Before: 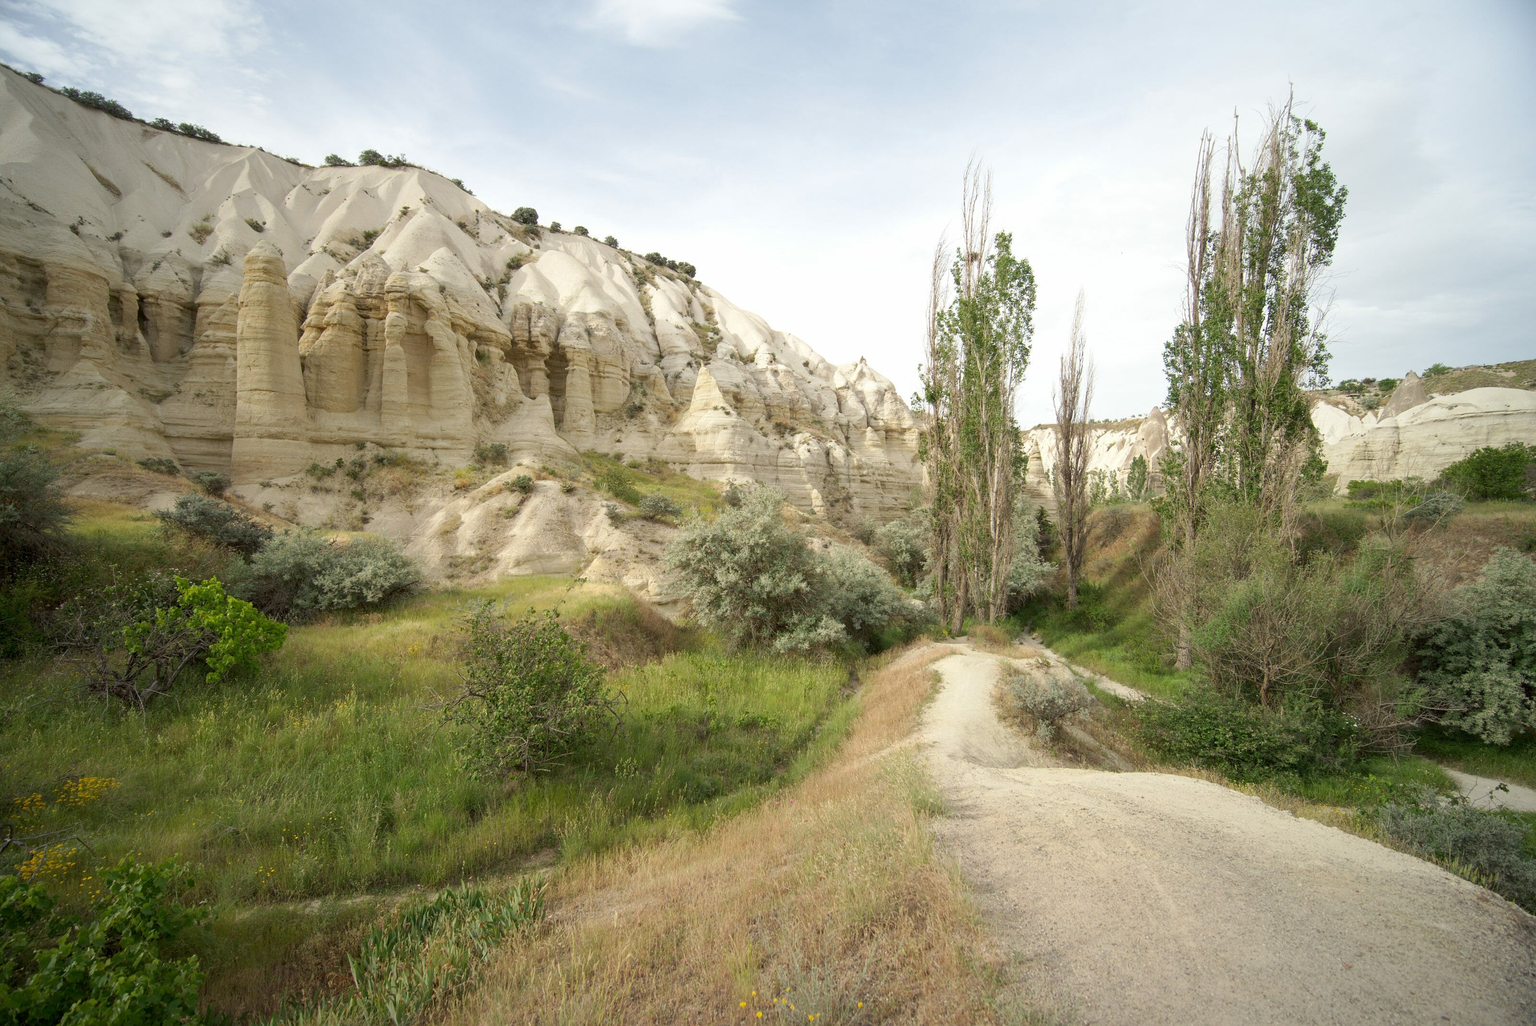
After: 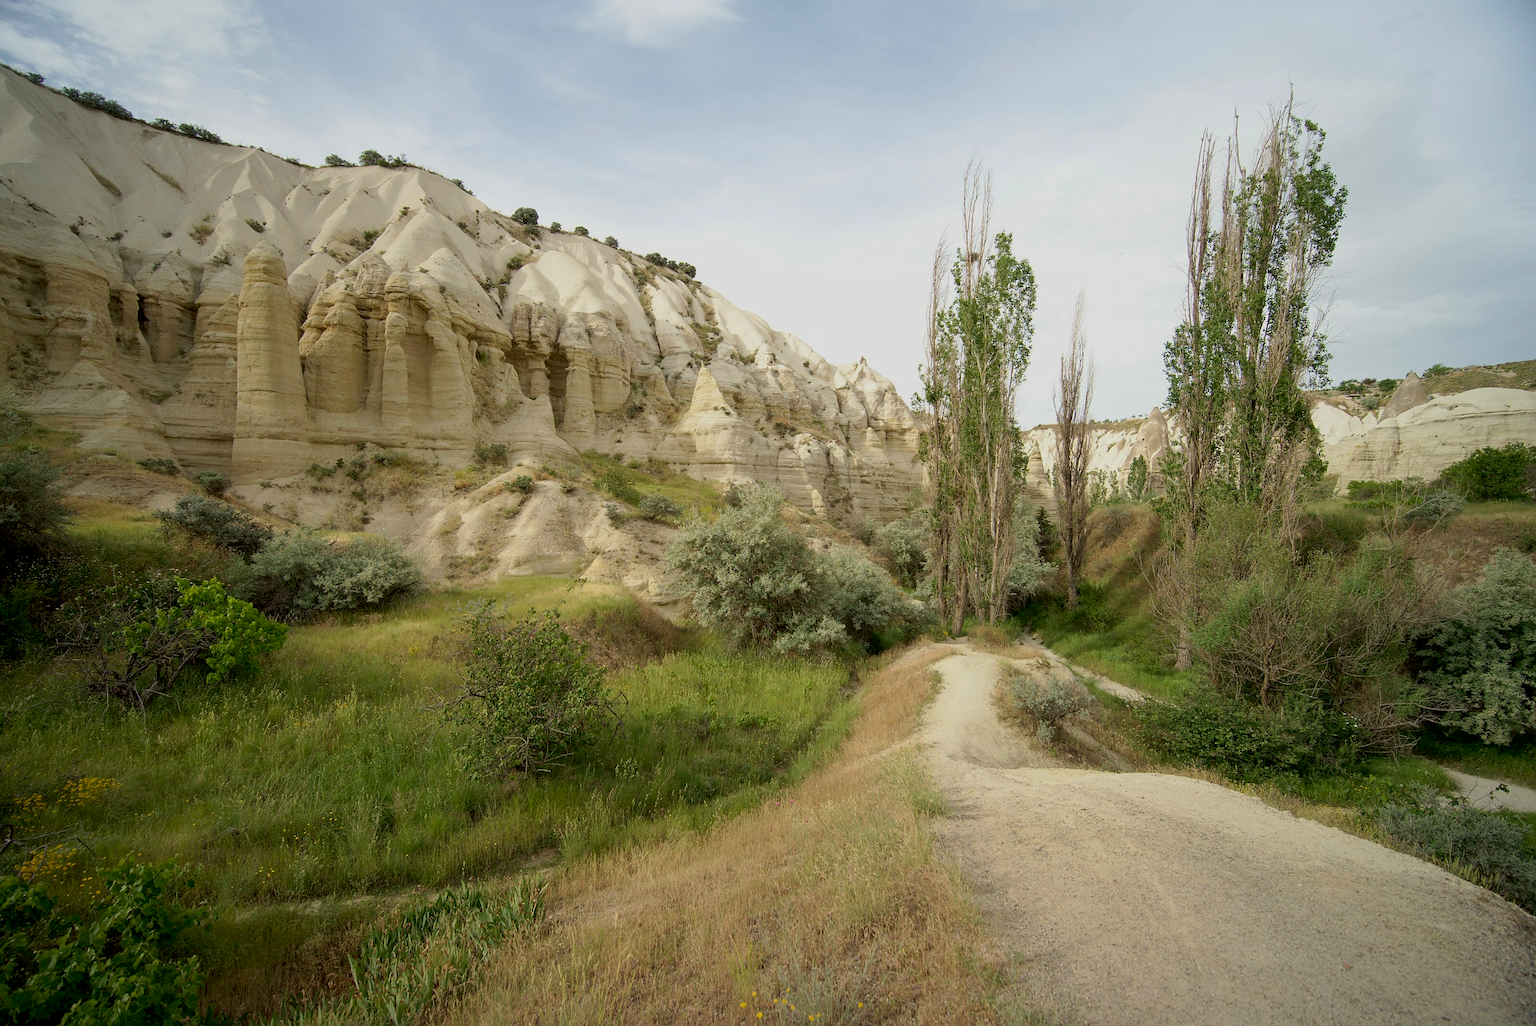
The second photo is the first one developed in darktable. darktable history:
sharpen: radius 1.482, amount 0.409, threshold 1.64
exposure: black level correction 0.011, exposure -0.473 EV, compensate exposure bias true, compensate highlight preservation false
velvia: on, module defaults
